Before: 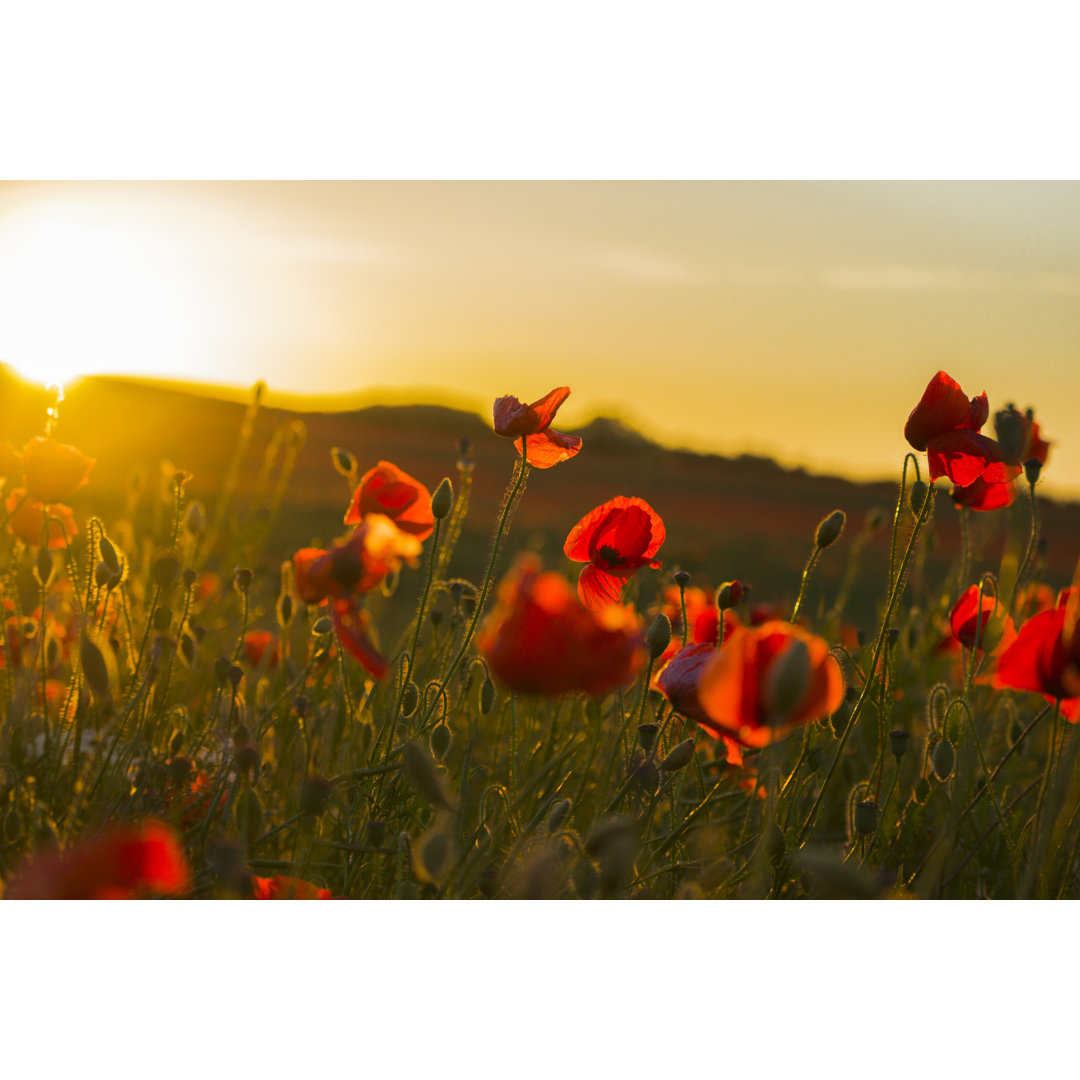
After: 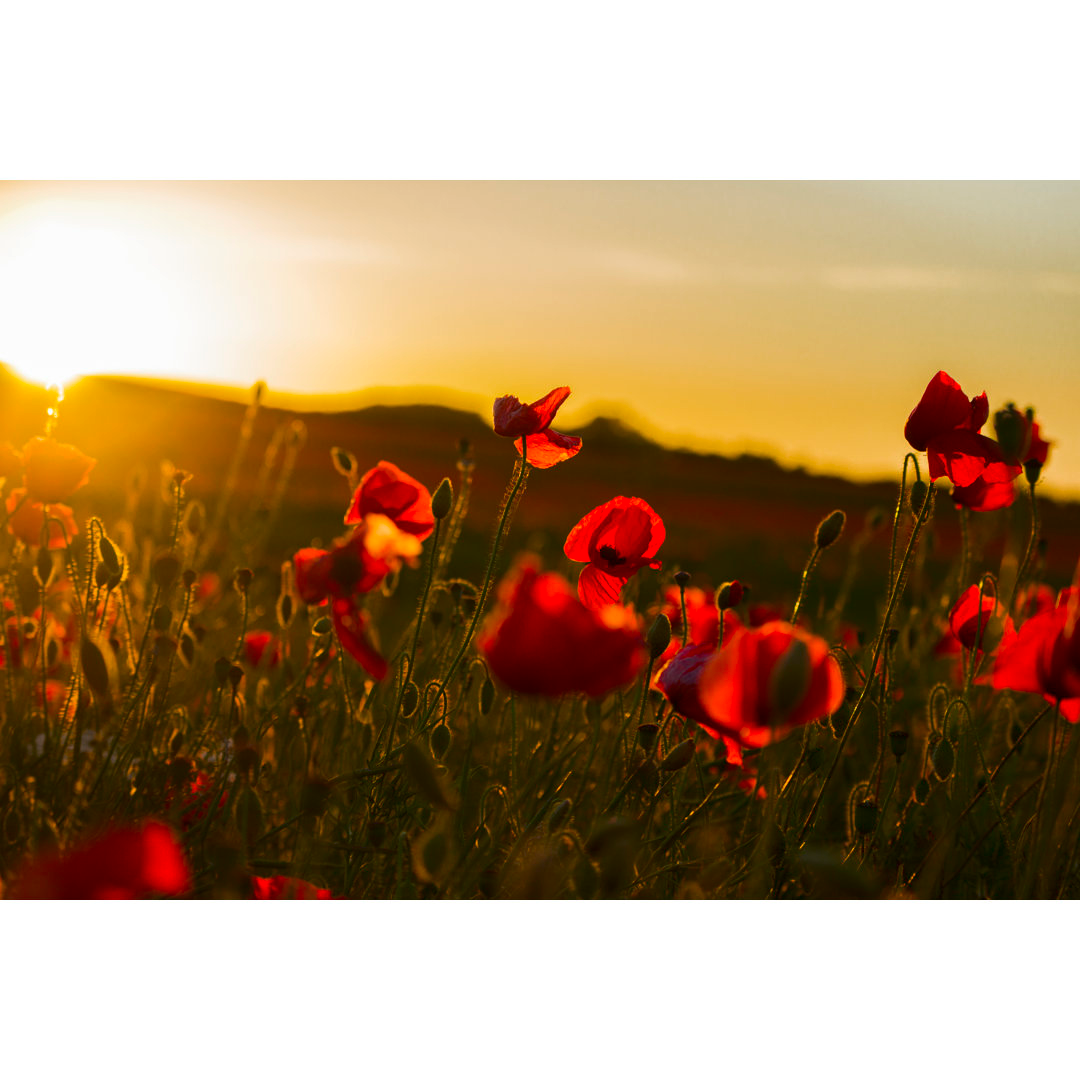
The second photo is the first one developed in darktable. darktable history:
contrast brightness saturation: contrast 0.068, brightness -0.131, saturation 0.05
